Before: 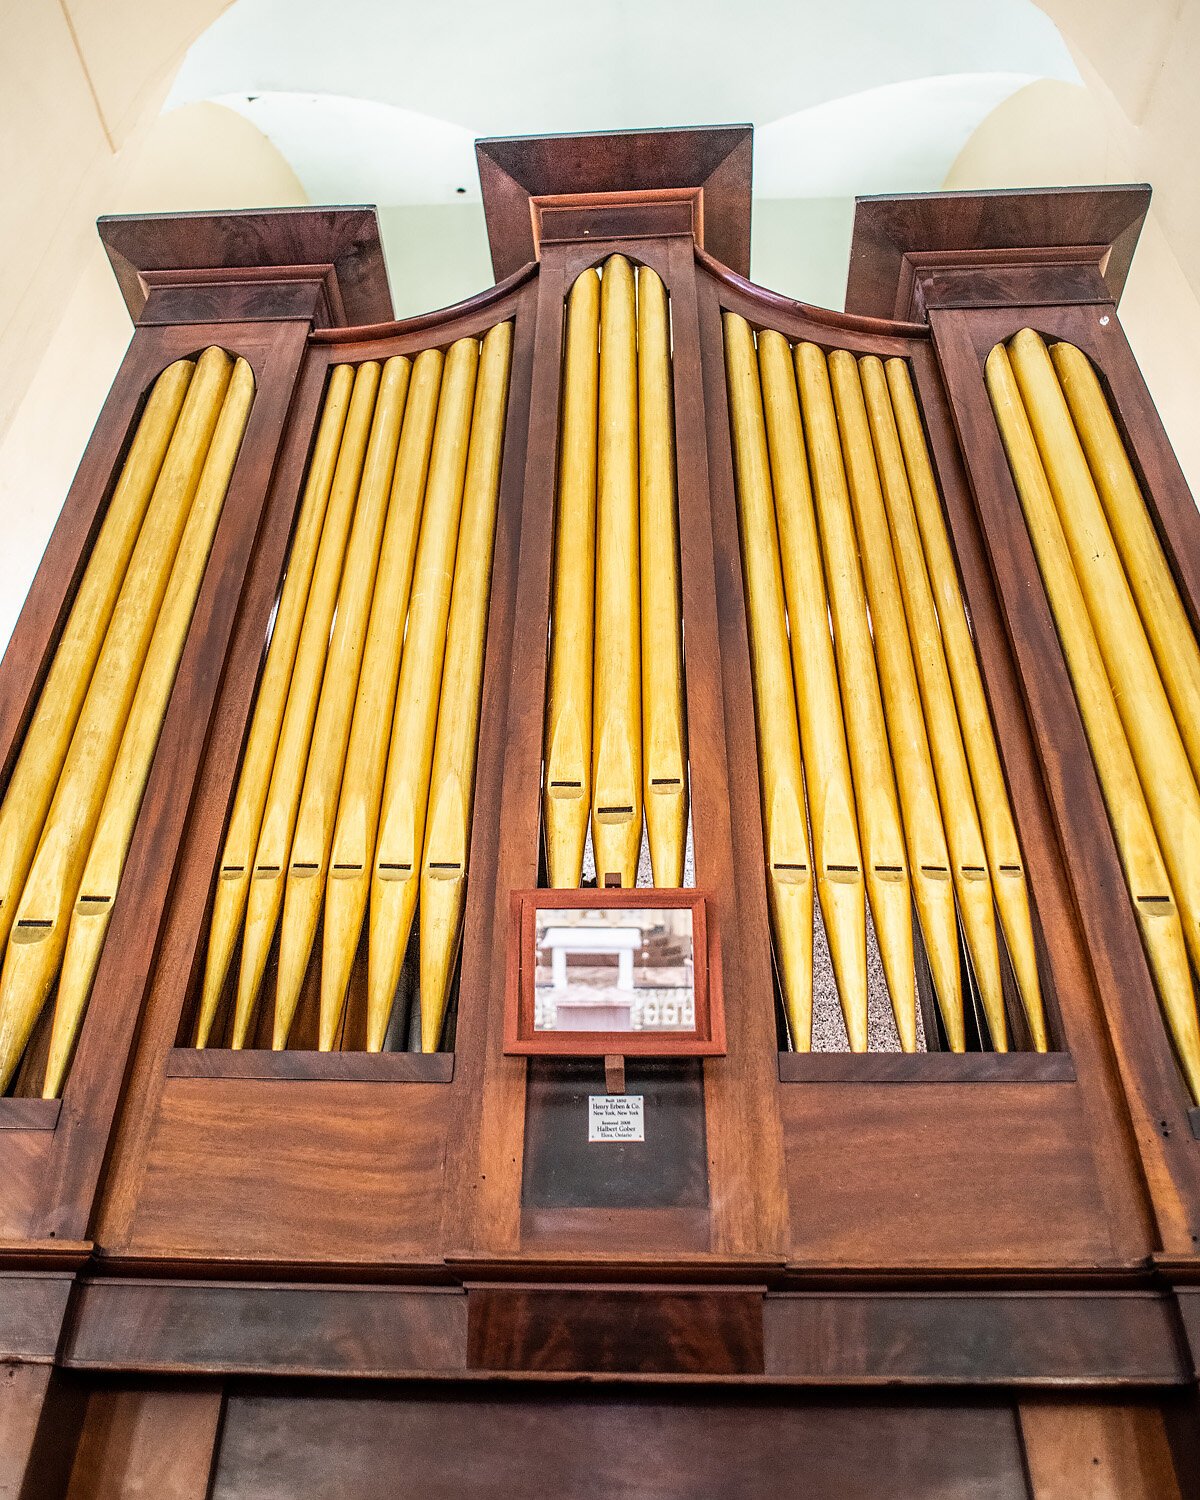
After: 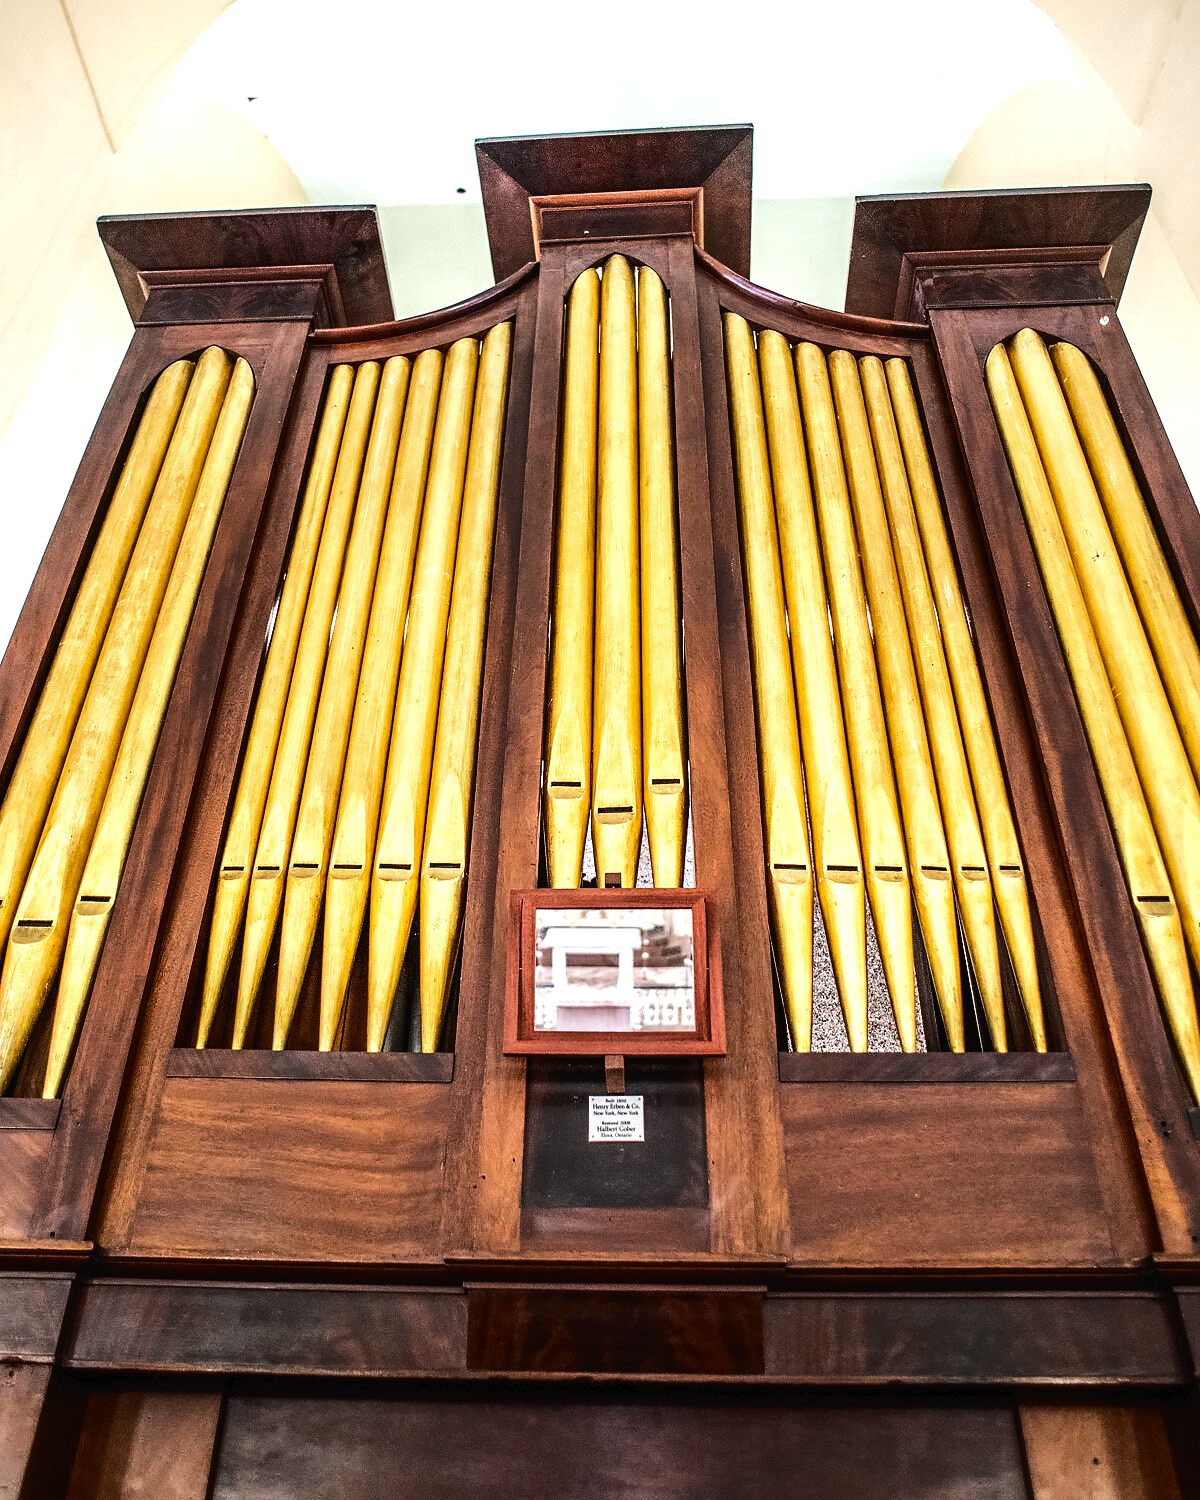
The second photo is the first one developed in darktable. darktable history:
exposure: exposure -0.249 EV, compensate highlight preservation false
tone curve: curves: ch0 [(0, 0) (0.003, 0.019) (0.011, 0.022) (0.025, 0.027) (0.044, 0.037) (0.069, 0.049) (0.1, 0.066) (0.136, 0.091) (0.177, 0.125) (0.224, 0.159) (0.277, 0.206) (0.335, 0.266) (0.399, 0.332) (0.468, 0.411) (0.543, 0.492) (0.623, 0.577) (0.709, 0.668) (0.801, 0.767) (0.898, 0.869) (1, 1)], color space Lab, independent channels, preserve colors none
tone equalizer: -8 EV -0.732 EV, -7 EV -0.693 EV, -6 EV -0.61 EV, -5 EV -0.409 EV, -3 EV 0.379 EV, -2 EV 0.6 EV, -1 EV 0.697 EV, +0 EV 0.77 EV, edges refinement/feathering 500, mask exposure compensation -1.57 EV, preserve details no
